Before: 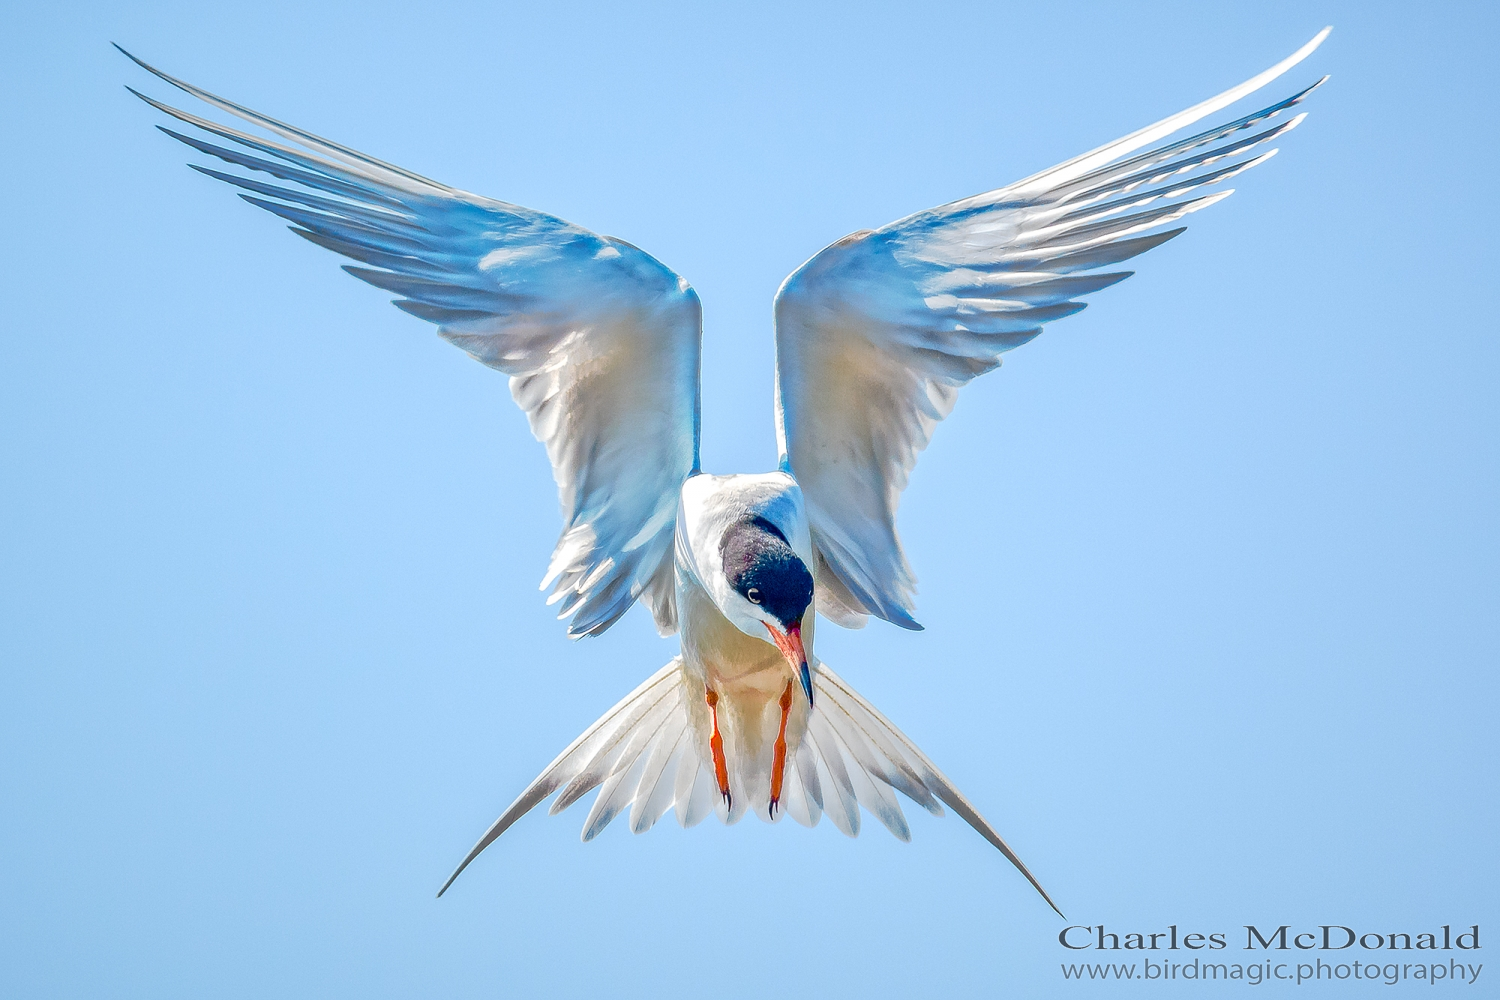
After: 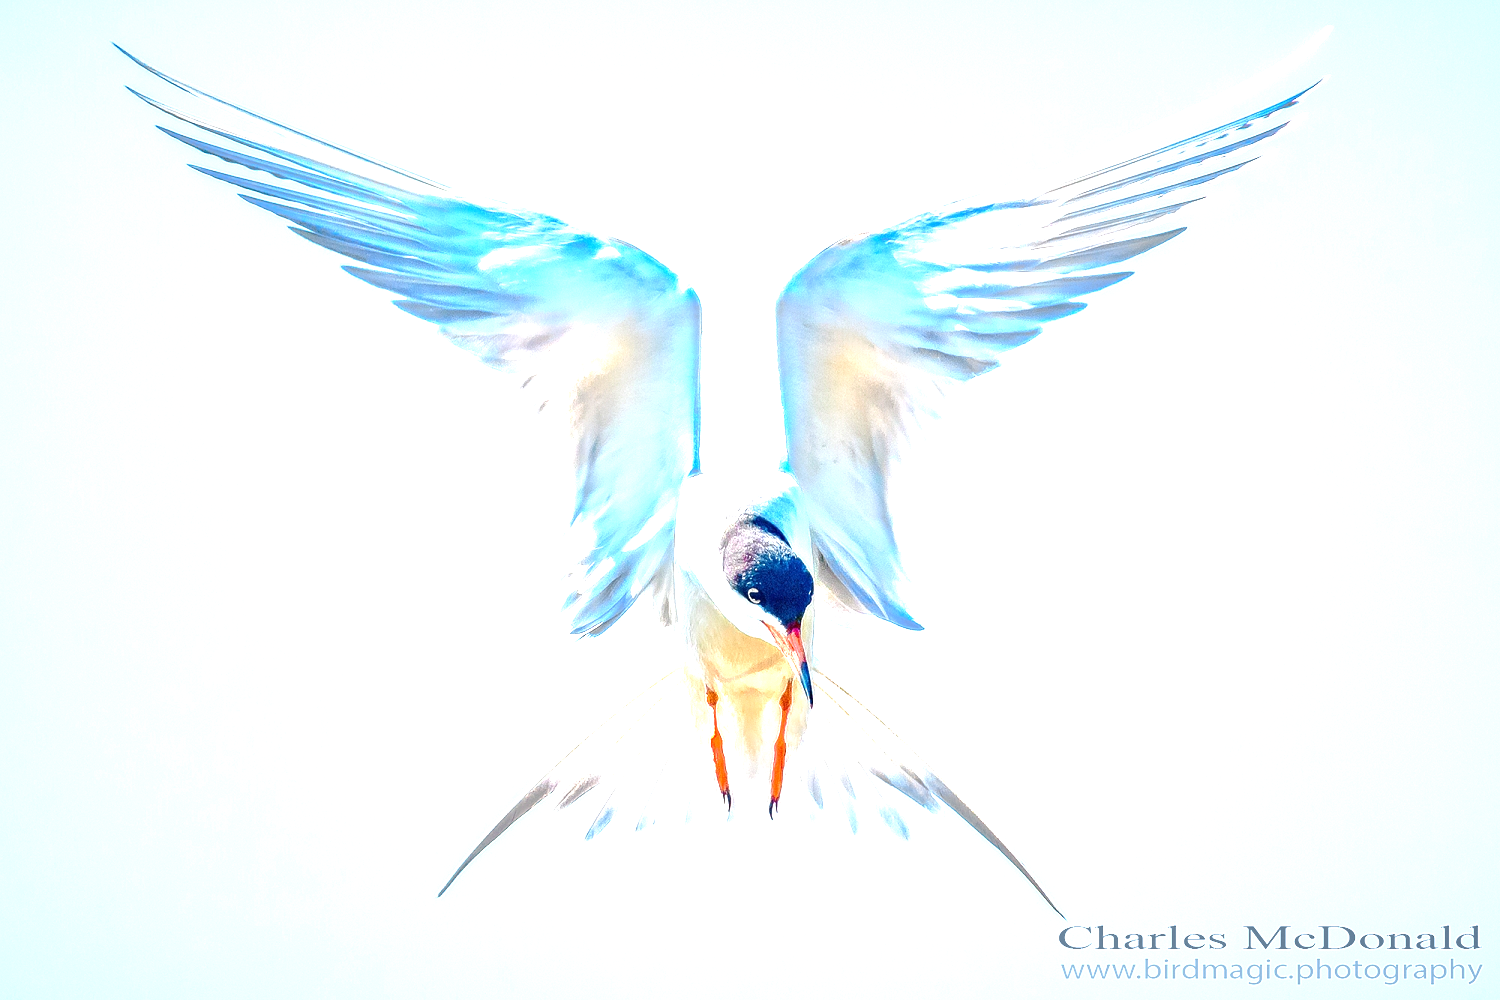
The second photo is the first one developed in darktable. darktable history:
exposure: exposure 1.517 EV, compensate exposure bias true, compensate highlight preservation false
